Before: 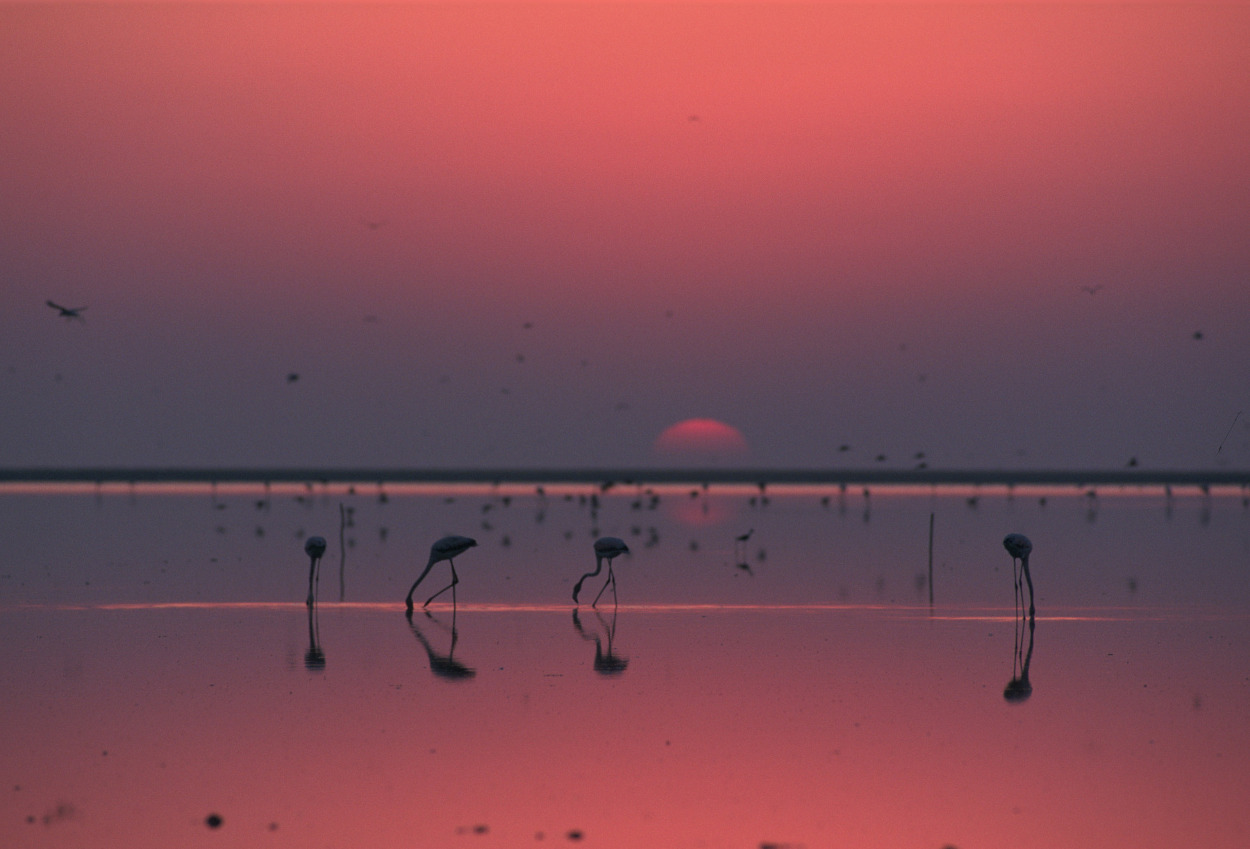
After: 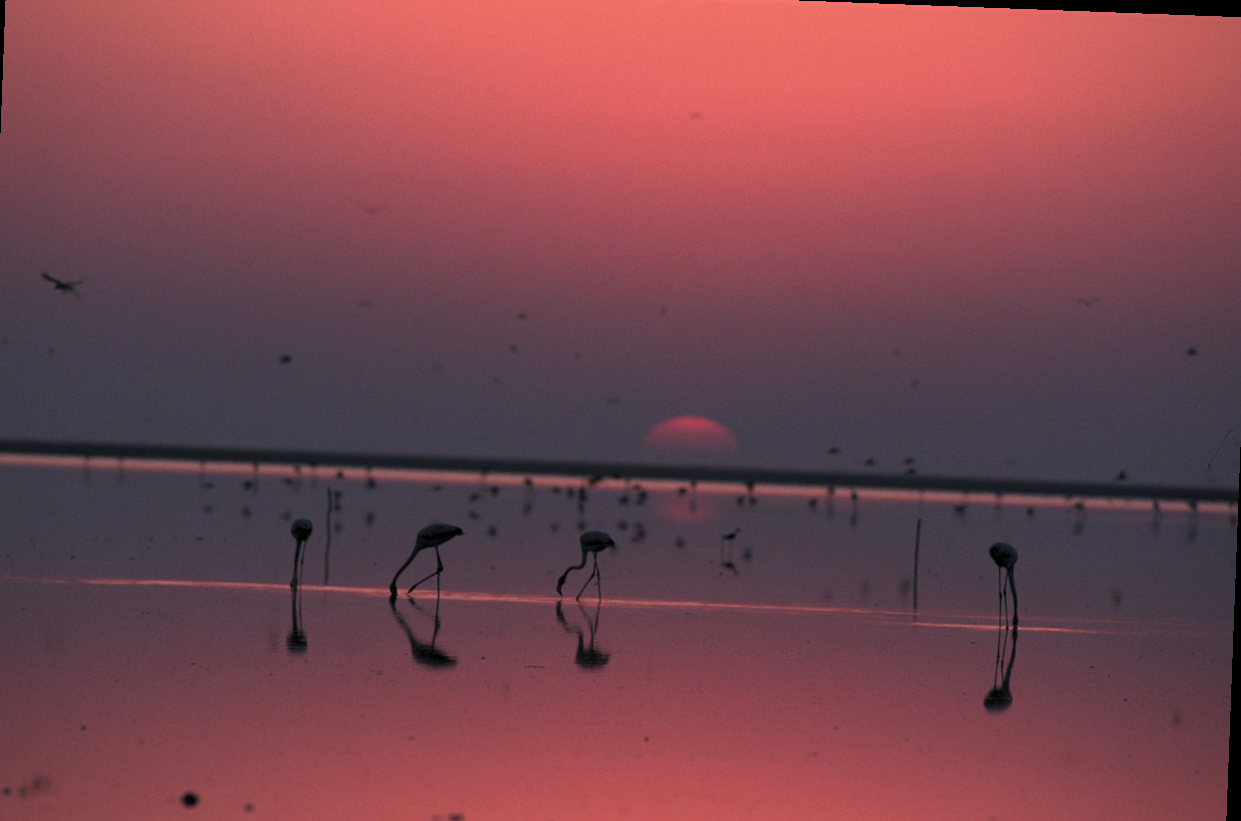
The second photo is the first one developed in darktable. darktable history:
crop: left 1.964%, top 3.251%, right 1.122%, bottom 4.933%
levels: levels [0.052, 0.496, 0.908]
rotate and perspective: rotation 2.17°, automatic cropping off
